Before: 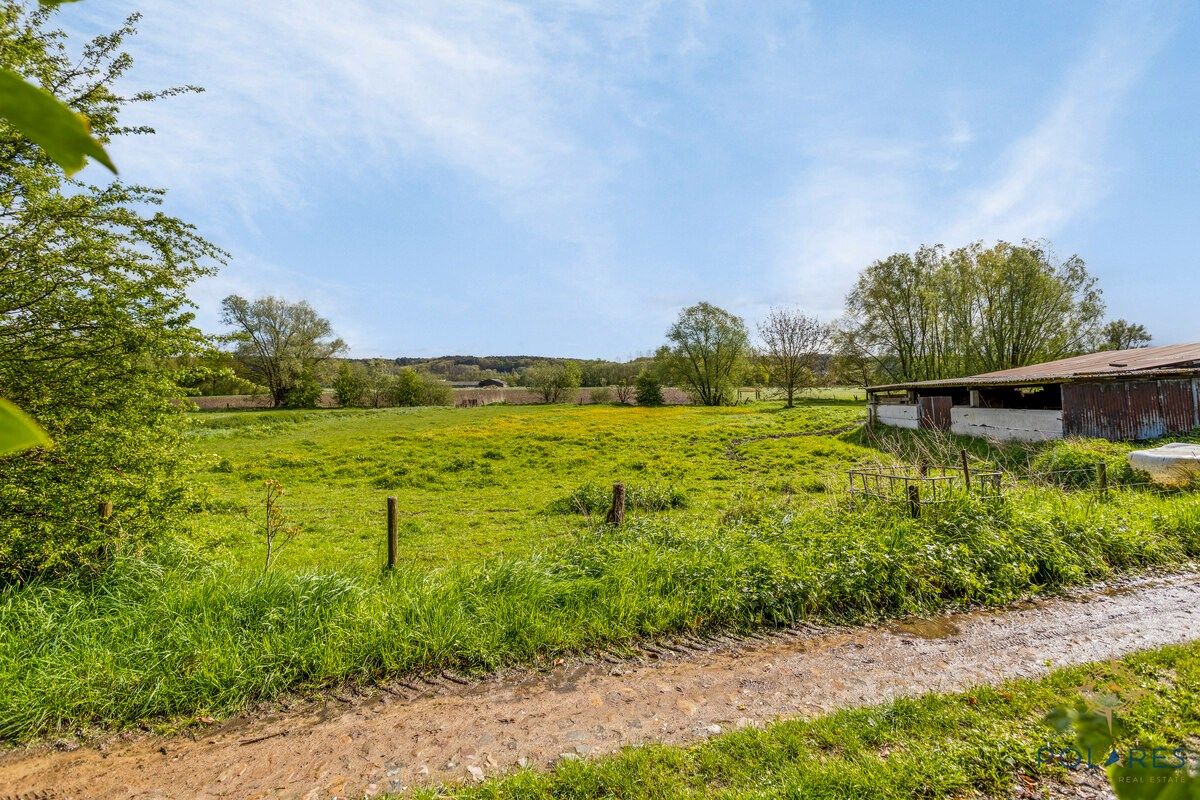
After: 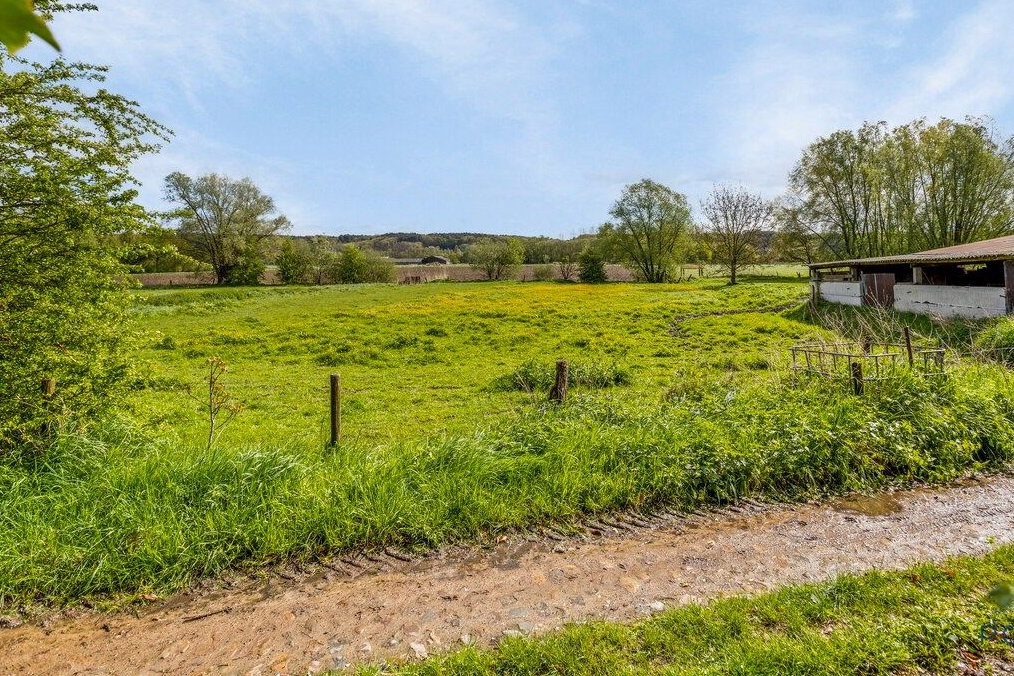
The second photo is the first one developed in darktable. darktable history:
crop and rotate: left 4.753%, top 15.437%, right 10.676%
